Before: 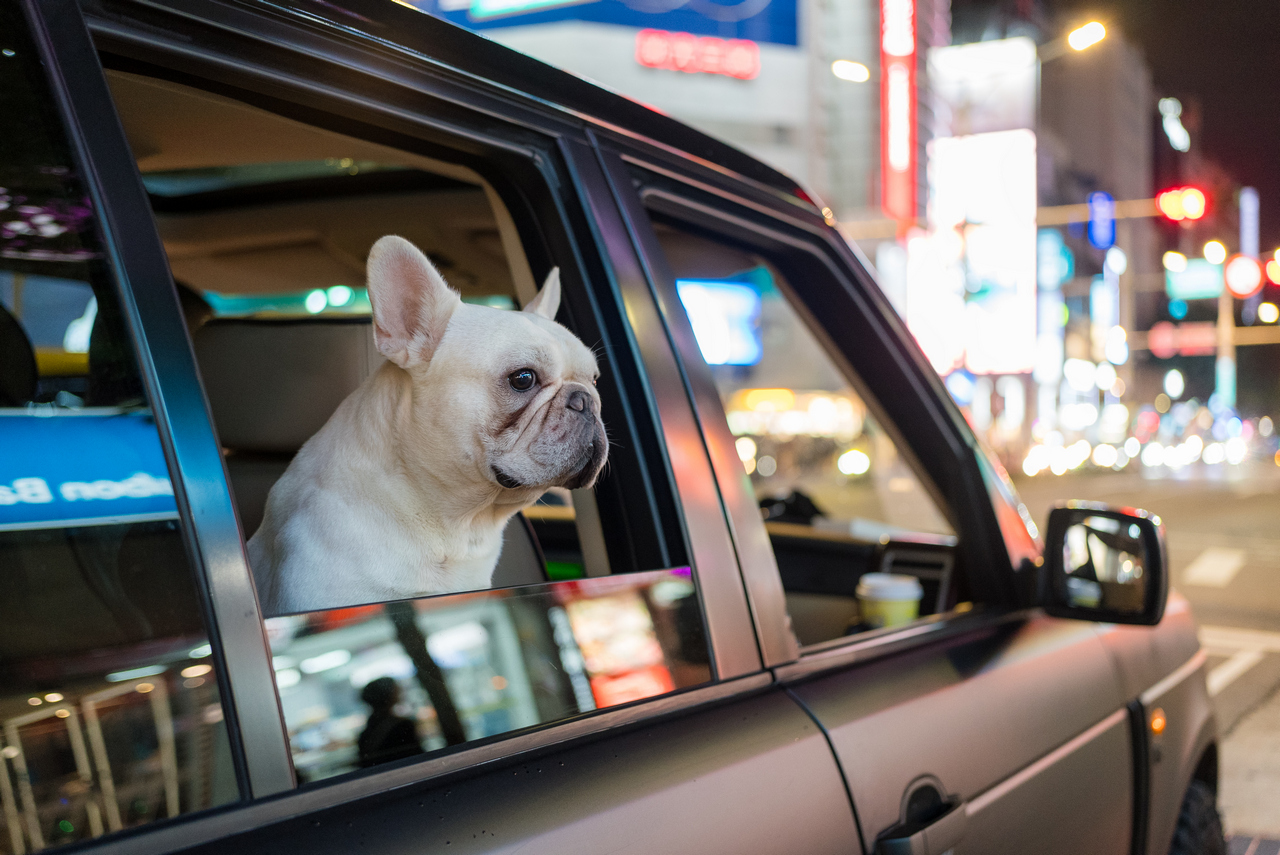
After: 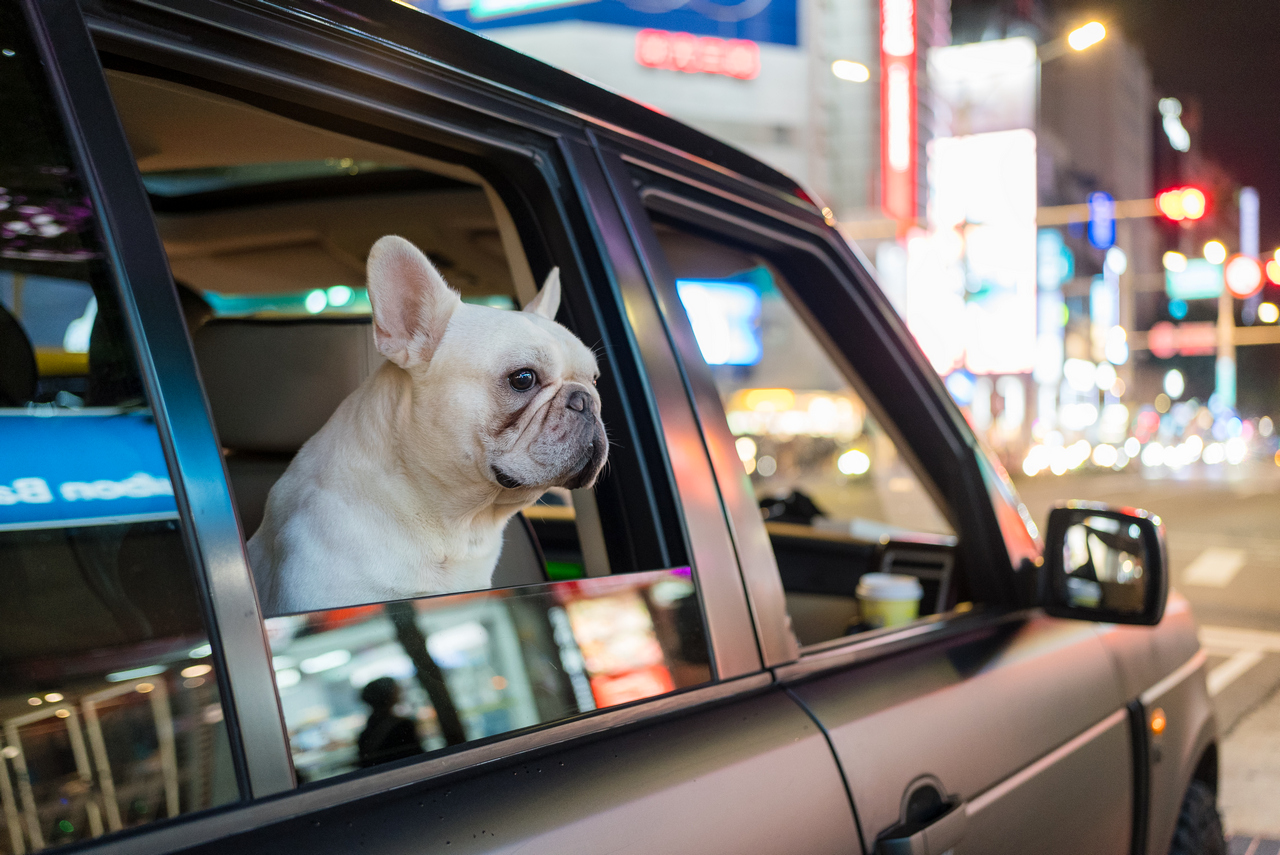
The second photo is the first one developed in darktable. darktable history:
base curve: curves: ch0 [(0, 0) (0.472, 0.508) (1, 1)]
exposure: compensate highlight preservation false
